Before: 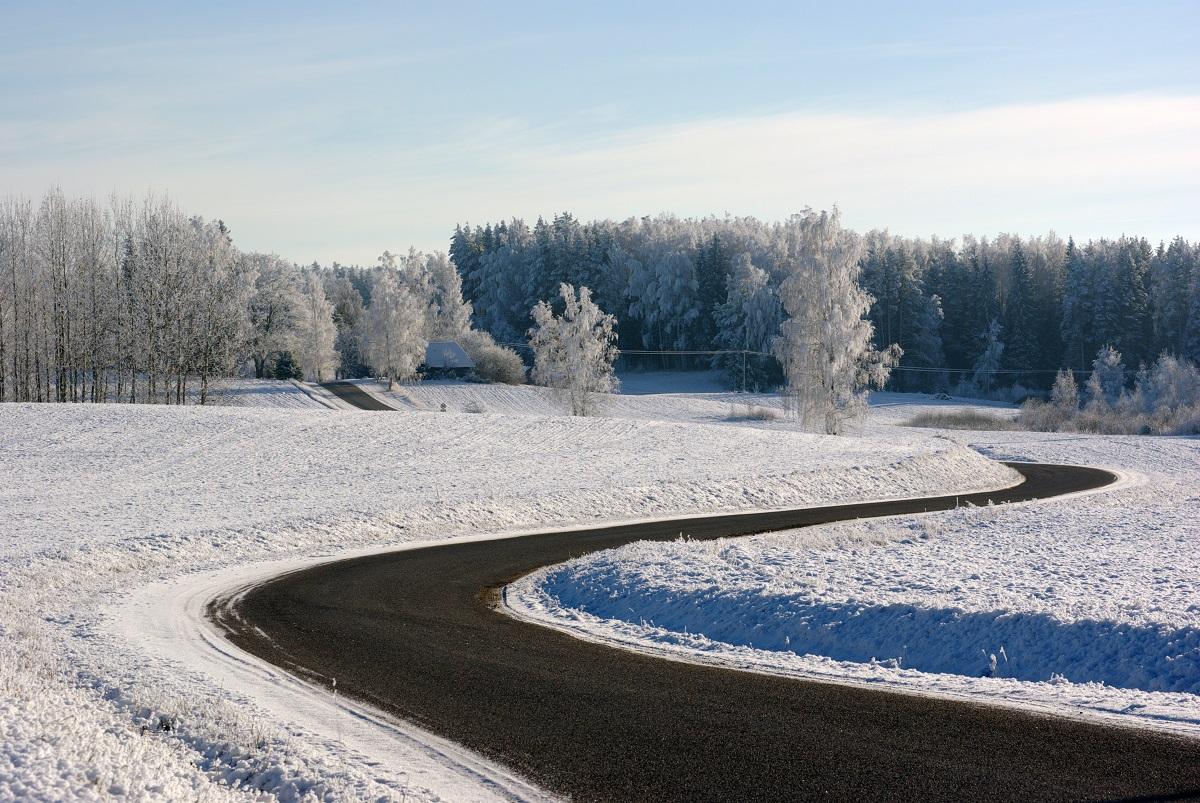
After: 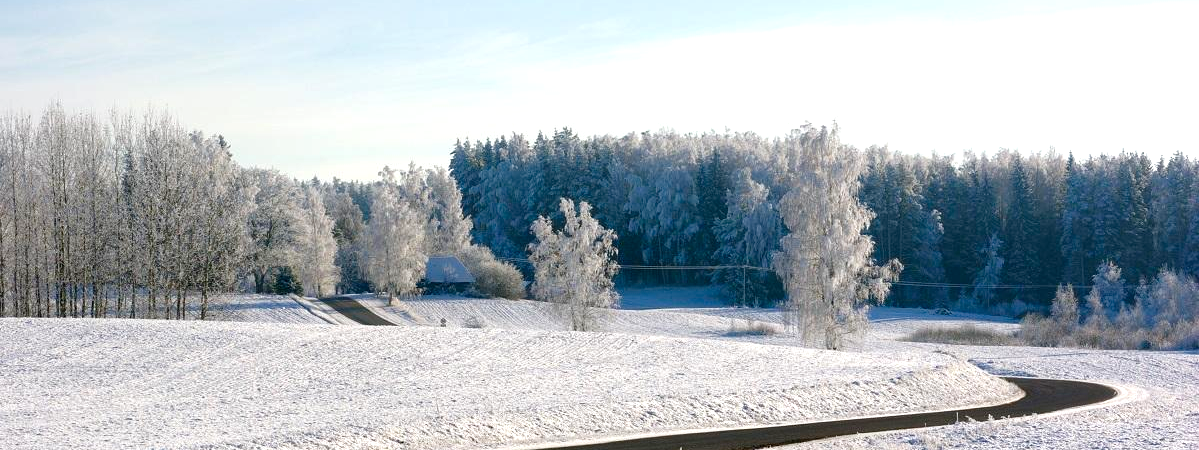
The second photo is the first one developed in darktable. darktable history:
color balance rgb: perceptual saturation grading › global saturation 25%, perceptual saturation grading › highlights -50%, perceptual saturation grading › shadows 30%, perceptual brilliance grading › global brilliance 12%, global vibrance 20%
crop and rotate: top 10.605%, bottom 33.274%
